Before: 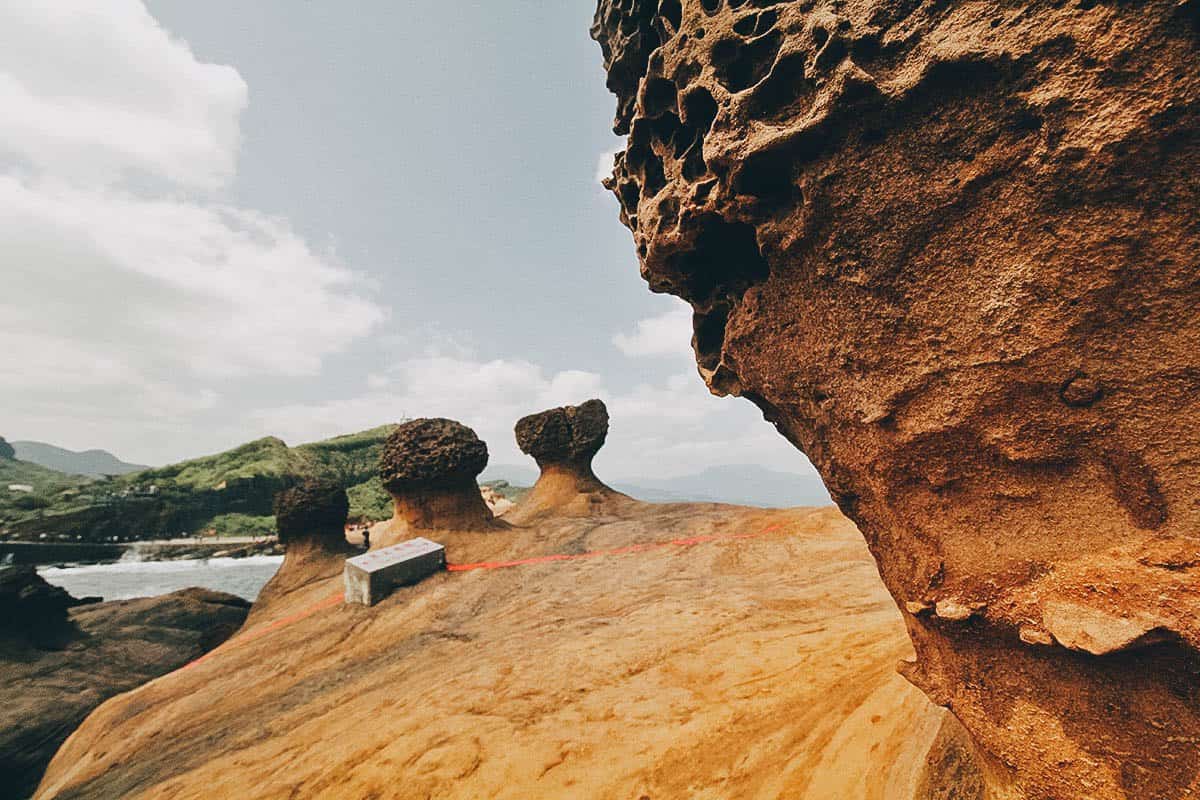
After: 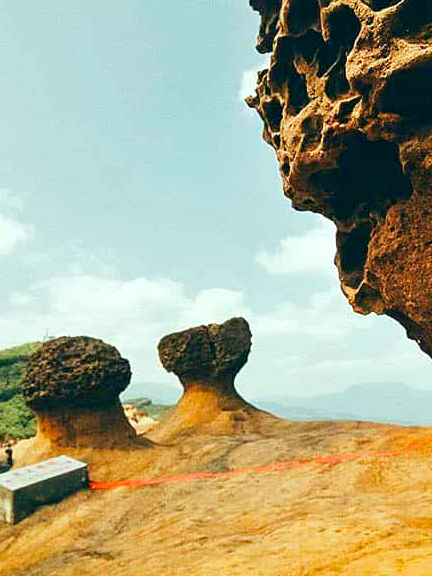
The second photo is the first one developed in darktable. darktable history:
color correction: highlights a* -7.31, highlights b* 1.52, shadows a* -3.24, saturation 1.4
exposure: black level correction 0.003, exposure 0.384 EV, compensate exposure bias true, compensate highlight preservation false
crop and rotate: left 29.768%, top 10.314%, right 34.179%, bottom 17.6%
